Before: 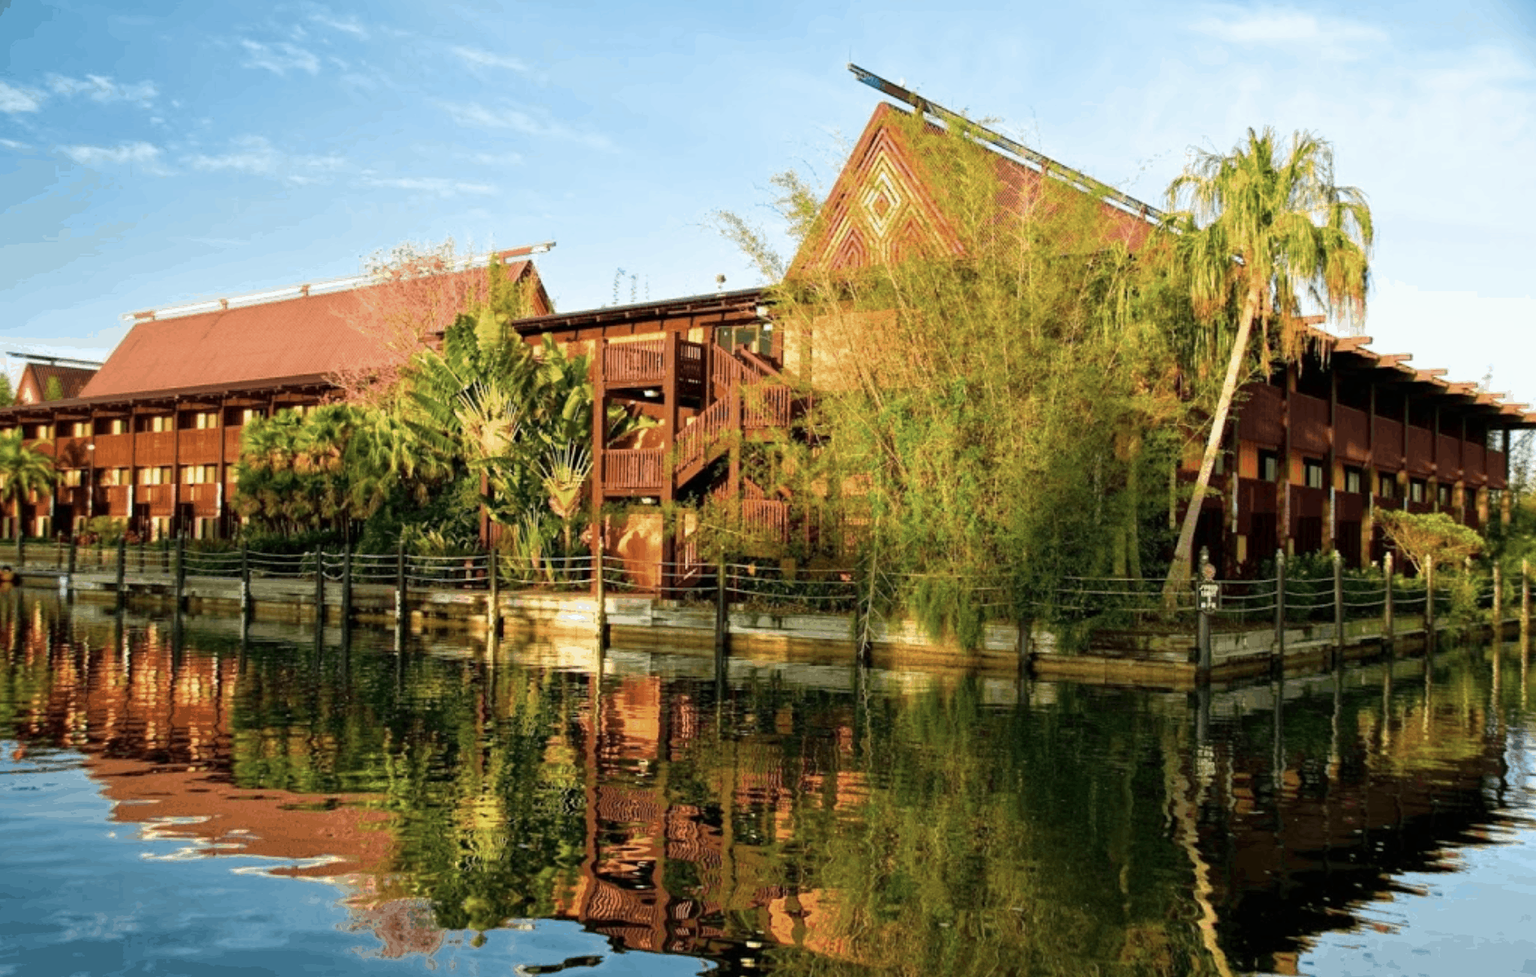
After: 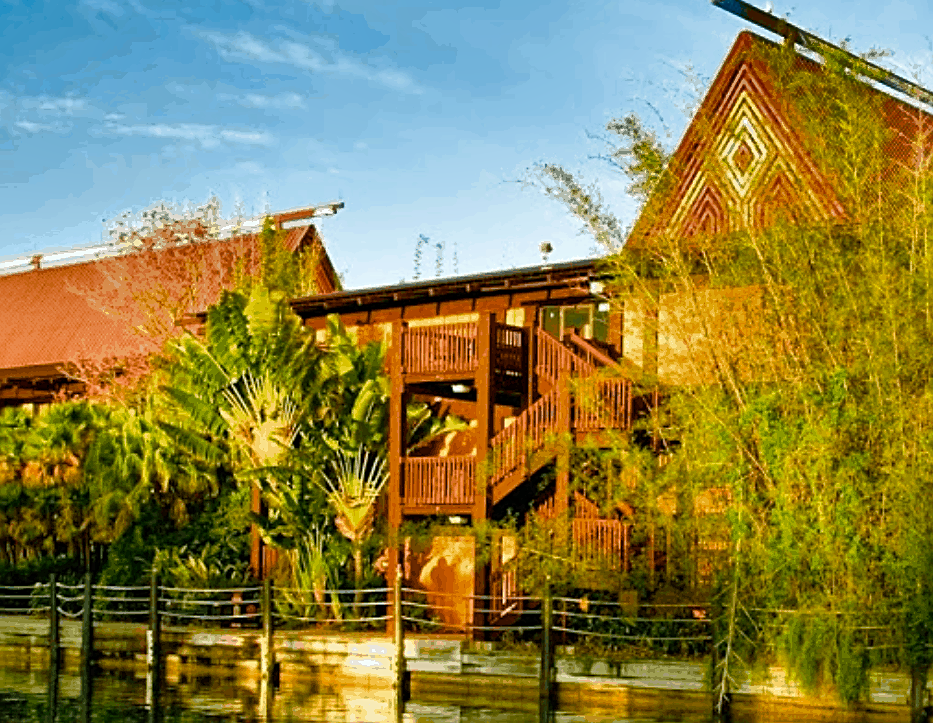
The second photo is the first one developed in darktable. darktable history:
crop: left 17.945%, top 7.892%, right 32.518%, bottom 31.719%
sharpen: on, module defaults
shadows and highlights: radius 107.92, shadows 40.35, highlights -71.6, low approximation 0.01, soften with gaussian
color balance rgb: shadows lift › chroma 2.061%, shadows lift › hue 135.18°, linear chroma grading › shadows 10.125%, linear chroma grading › highlights 10.47%, linear chroma grading › global chroma 14.669%, linear chroma grading › mid-tones 14.916%, perceptual saturation grading › global saturation 19.795%, perceptual saturation grading › highlights -25.844%, perceptual saturation grading › shadows 49.725%
